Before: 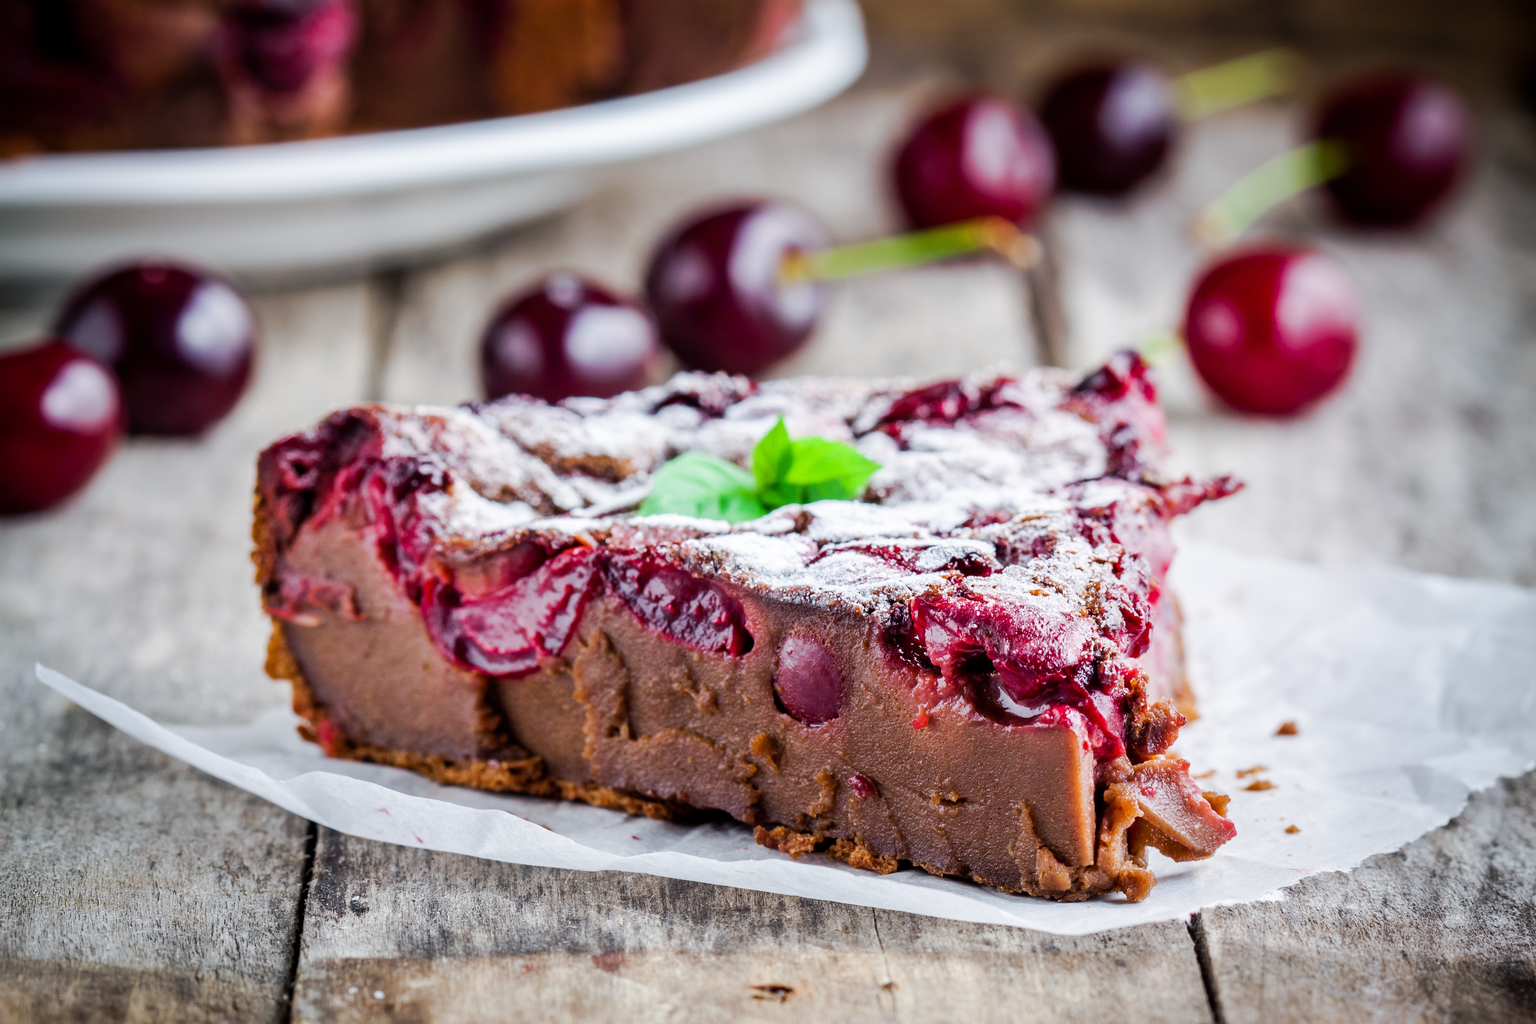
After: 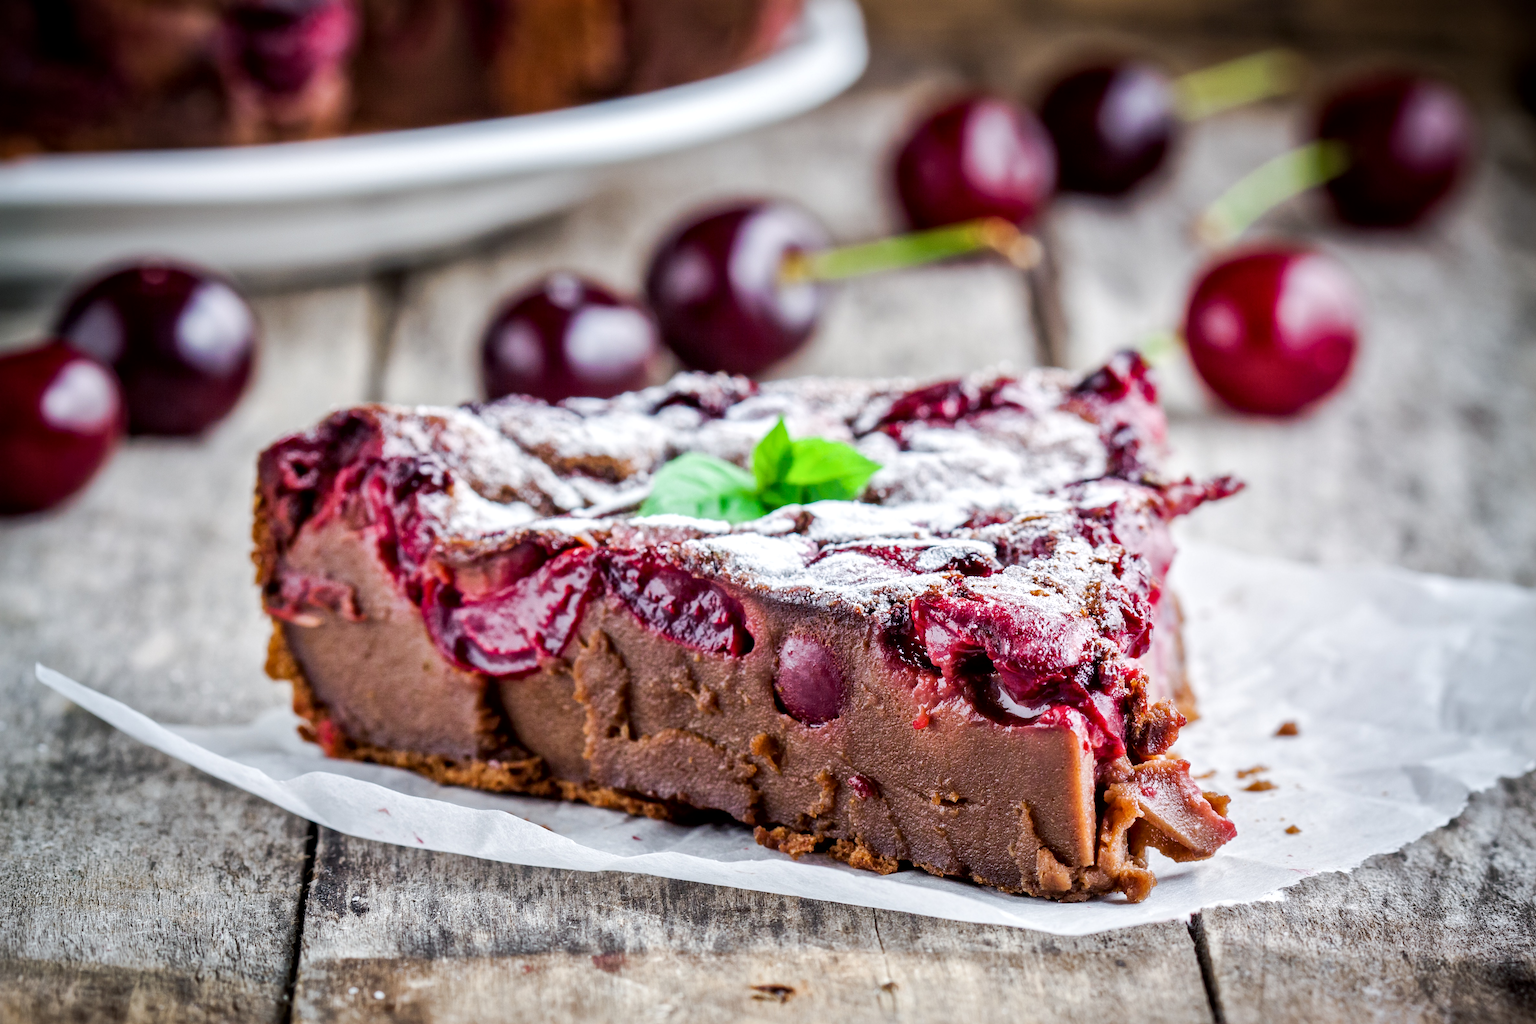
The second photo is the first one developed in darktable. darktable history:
white balance: emerald 1
local contrast: mode bilateral grid, contrast 20, coarseness 50, detail 150%, midtone range 0.2
